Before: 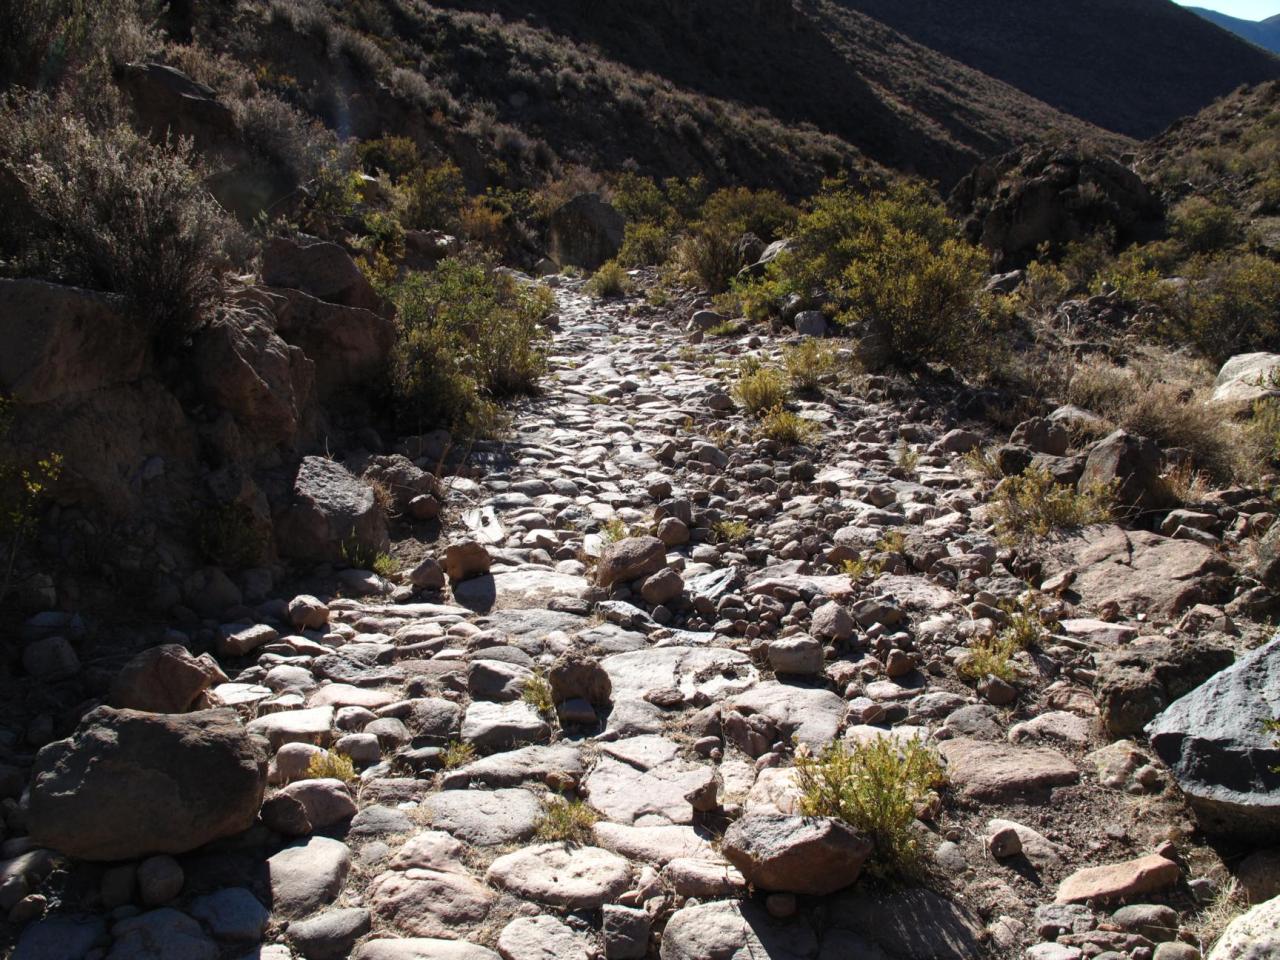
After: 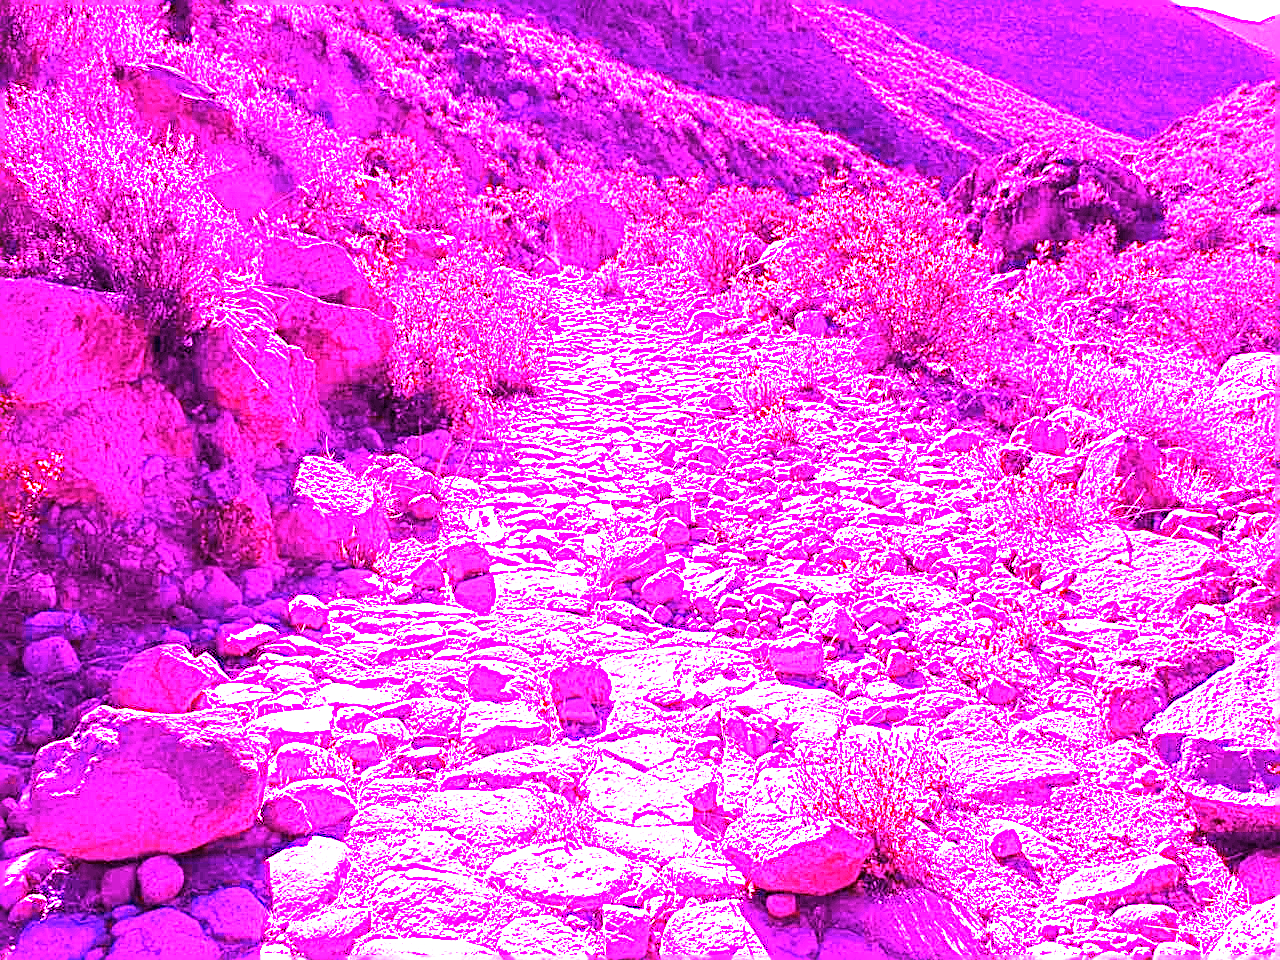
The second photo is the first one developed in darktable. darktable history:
sharpen: on, module defaults
exposure: black level correction 0, exposure 0.7 EV, compensate exposure bias true, compensate highlight preservation false
white balance: red 8, blue 8
